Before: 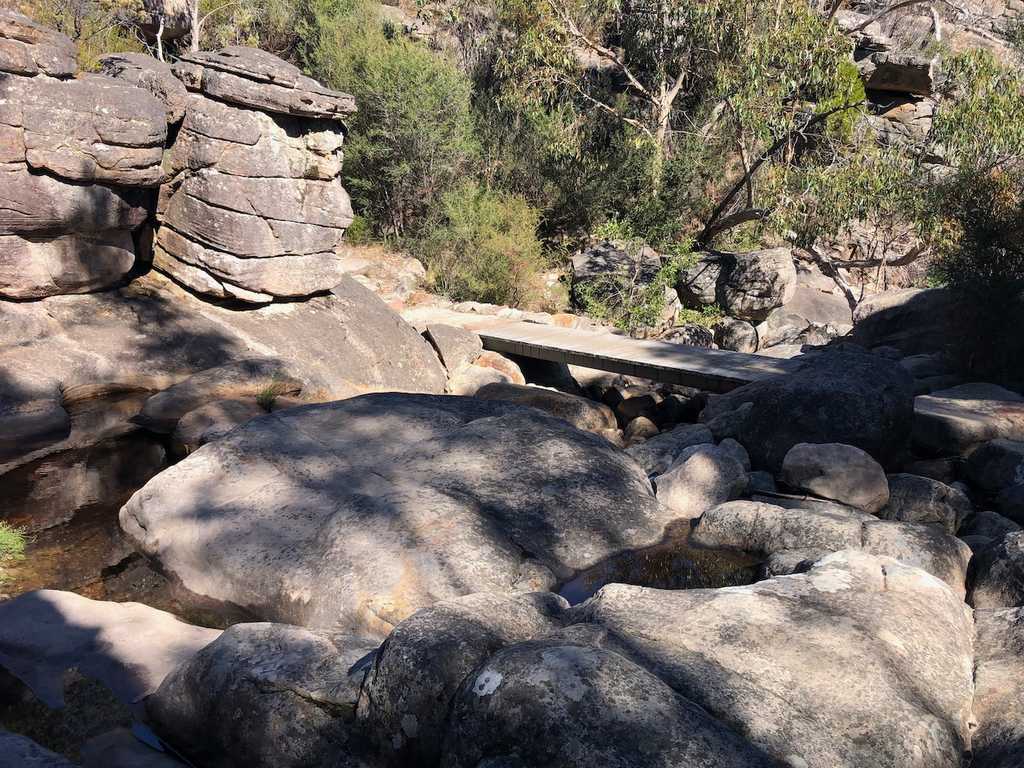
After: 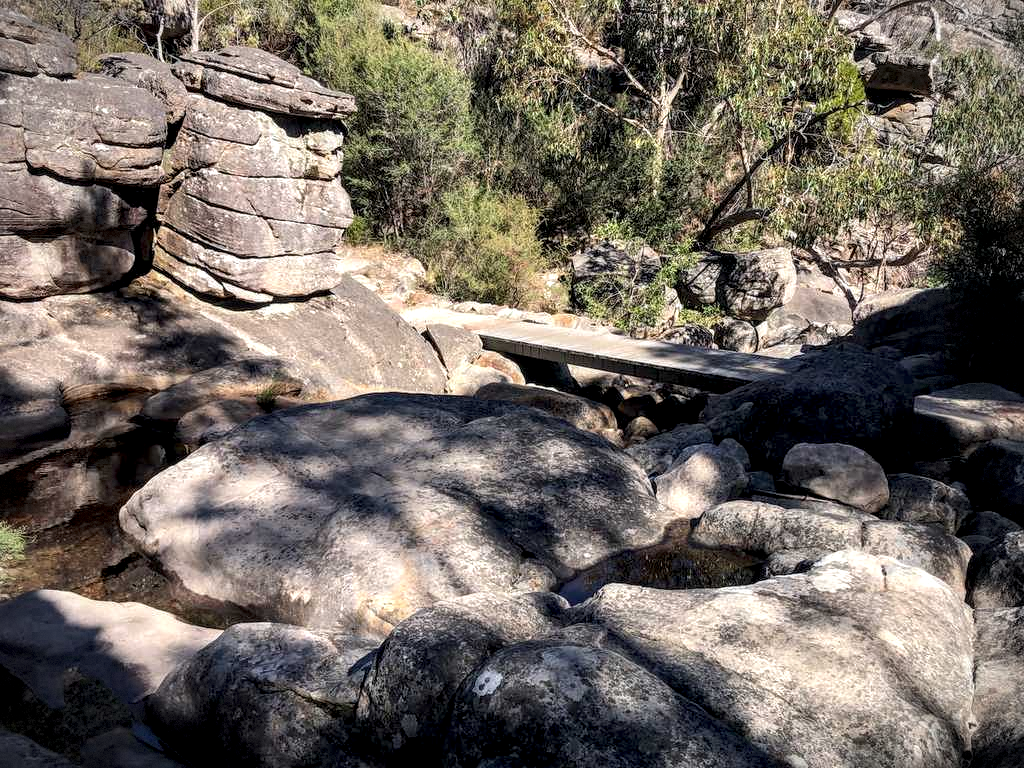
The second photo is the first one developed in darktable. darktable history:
vignetting: dithering 8-bit output
local contrast: highlights 60%, shadows 61%, detail 160%
